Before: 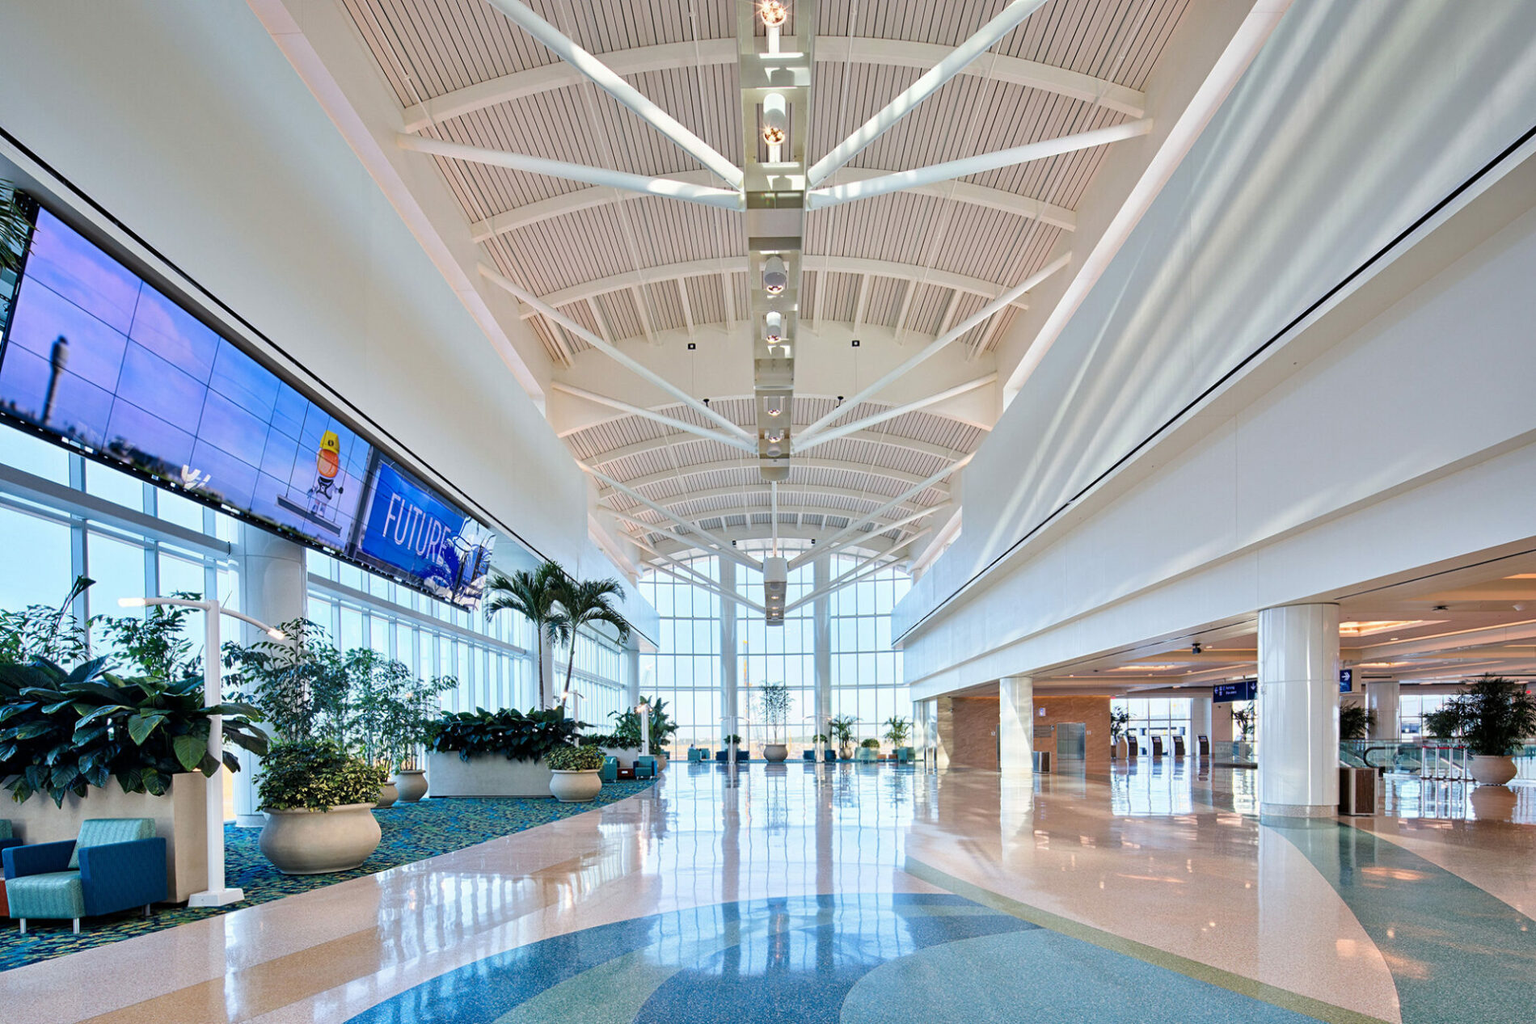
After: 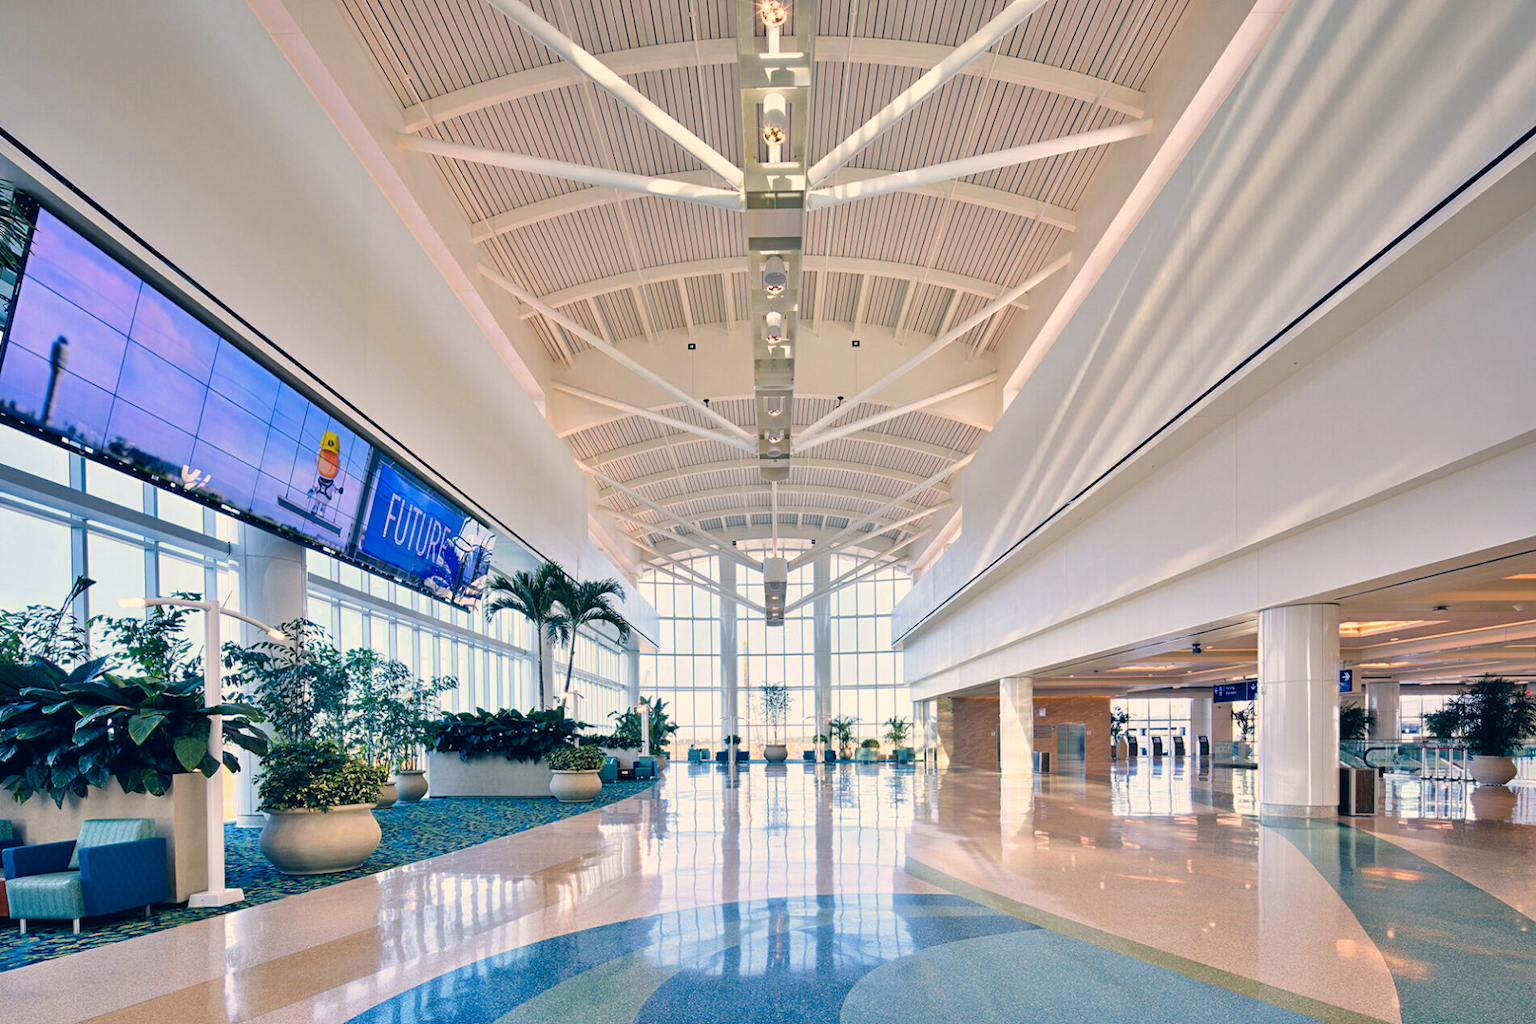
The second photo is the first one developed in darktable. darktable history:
color correction: highlights a* 10.36, highlights b* 14.79, shadows a* -10.22, shadows b* -14.8
